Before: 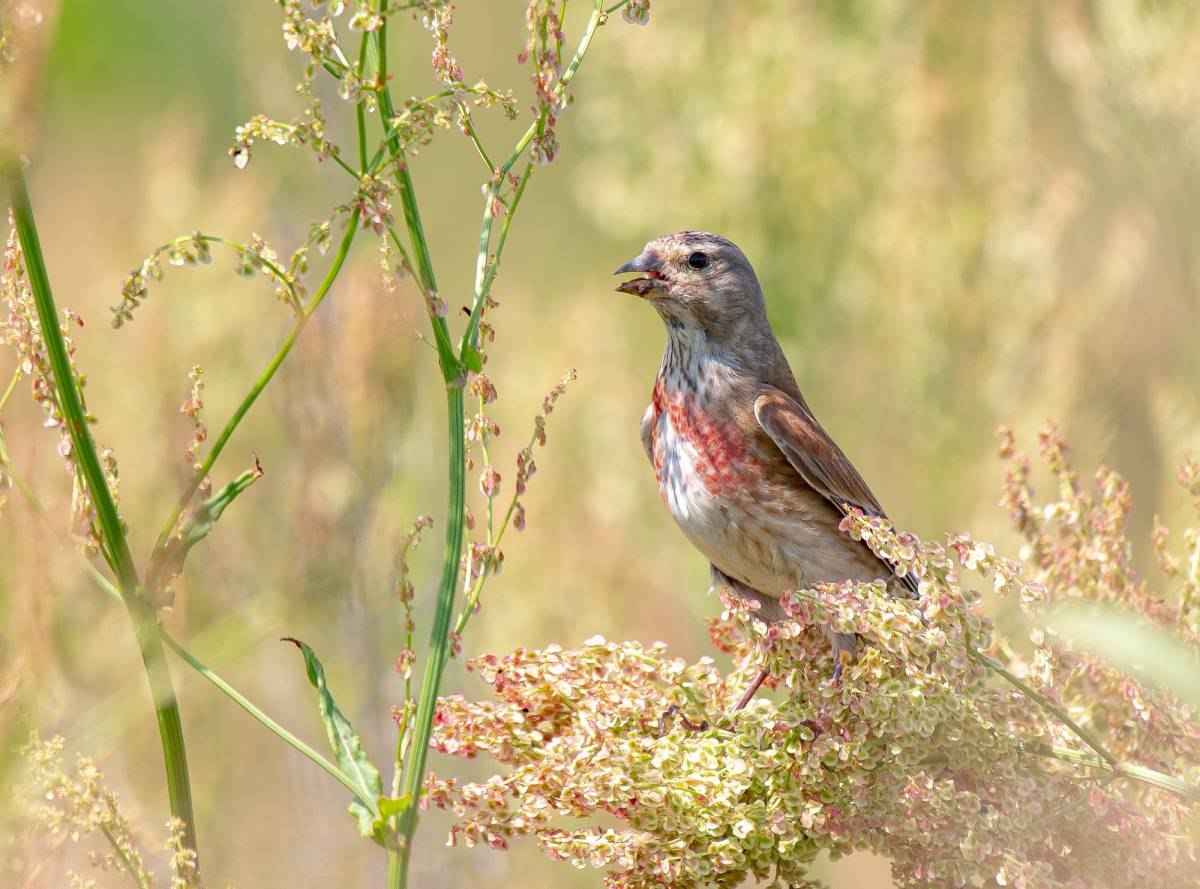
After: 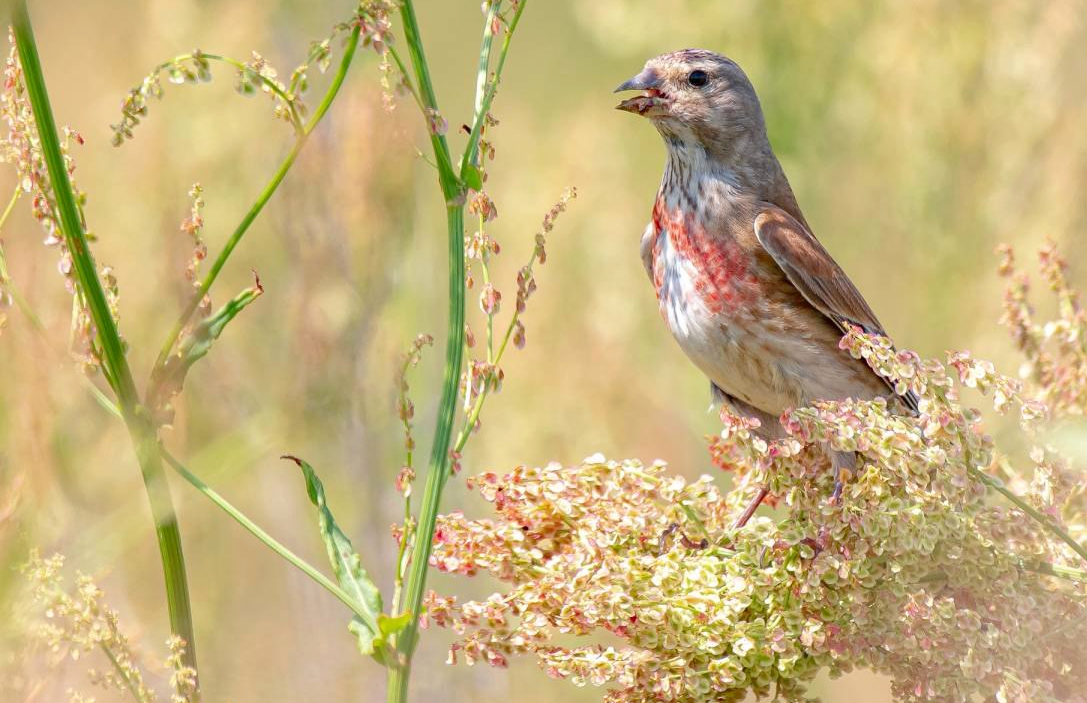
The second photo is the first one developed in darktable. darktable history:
color correction: highlights a* 0.068, highlights b* -0.556
levels: white 99.91%, levels [0, 0.478, 1]
crop: top 20.504%, right 9.39%, bottom 0.328%
